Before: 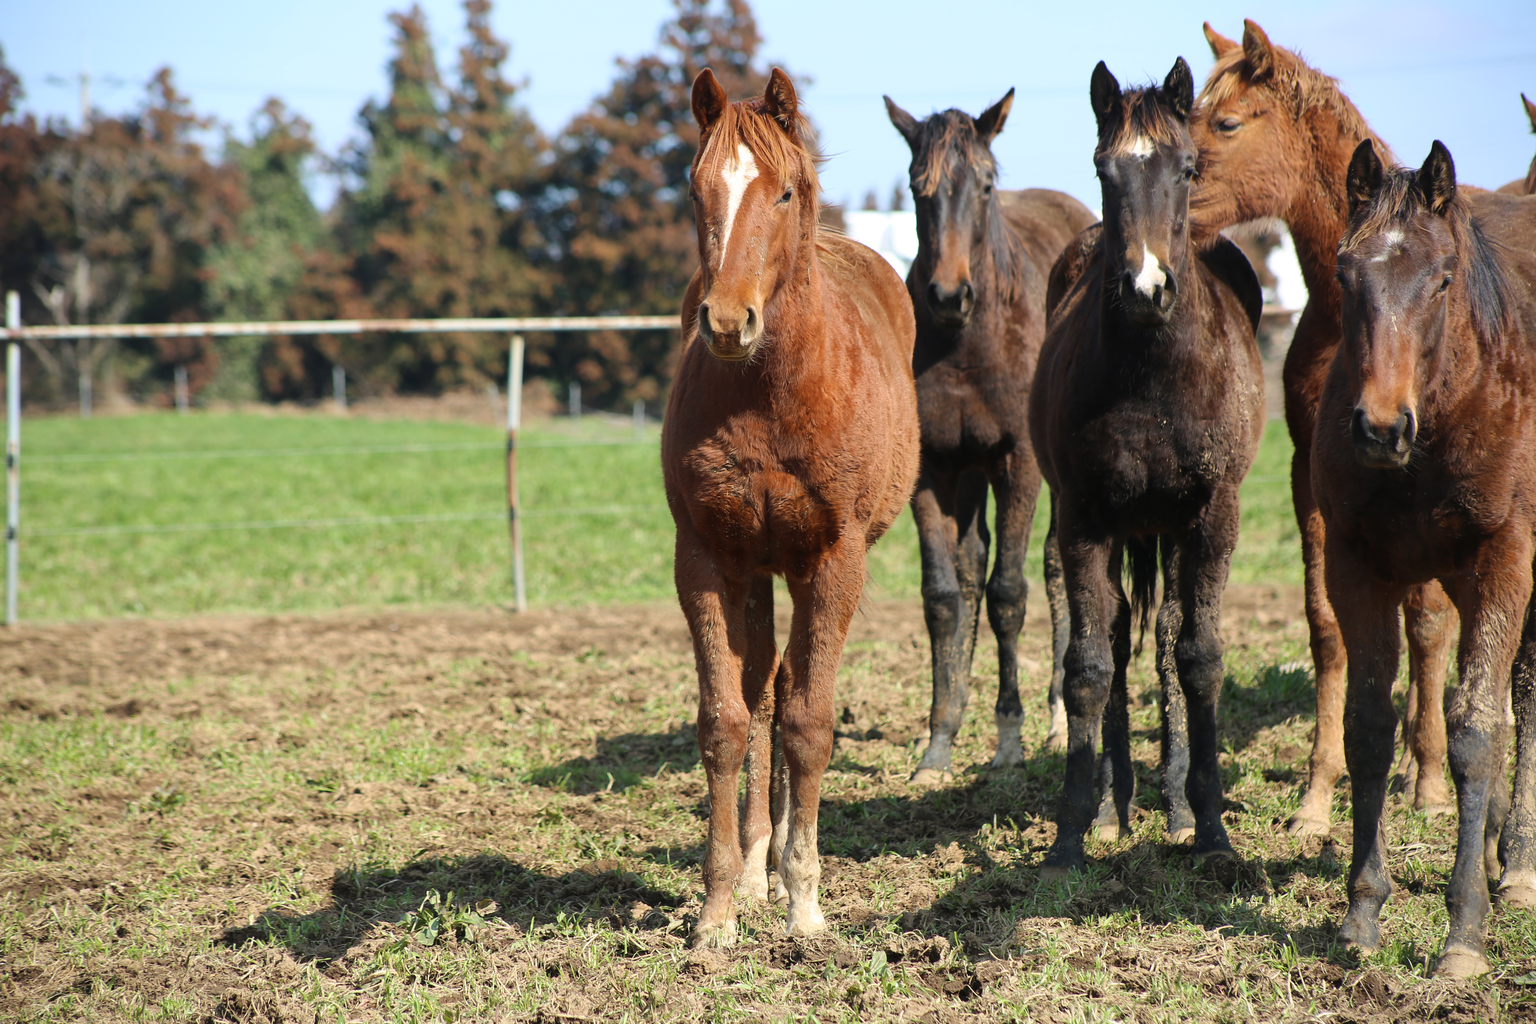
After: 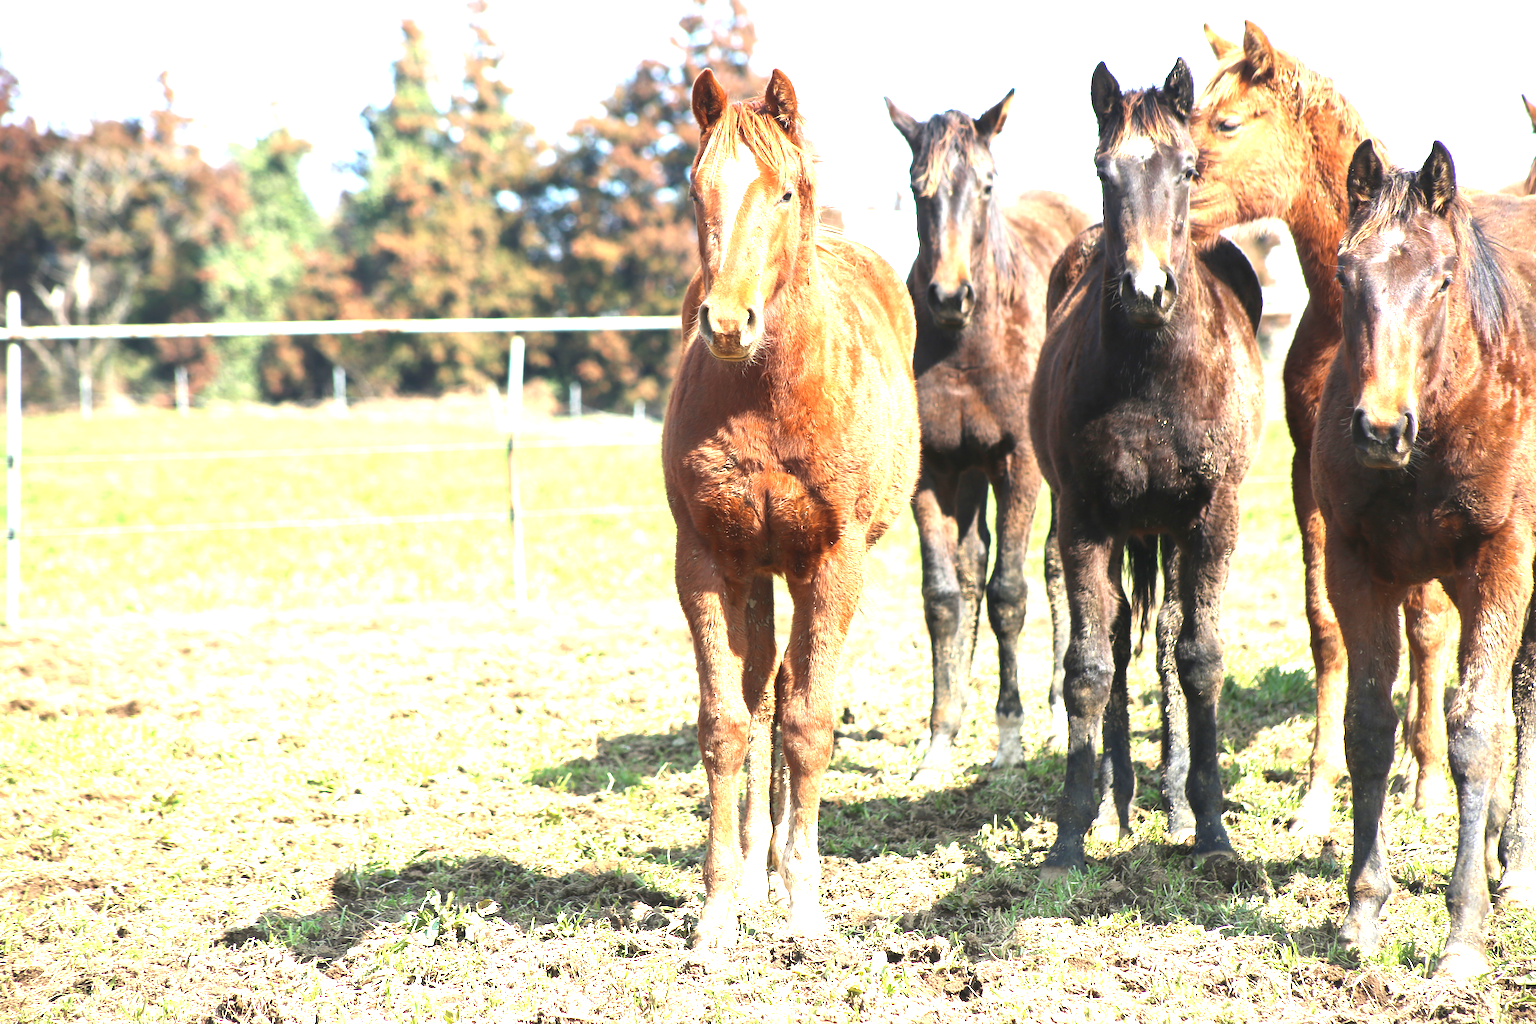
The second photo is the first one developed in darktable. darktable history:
exposure: exposure 2.039 EV, compensate exposure bias true, compensate highlight preservation false
